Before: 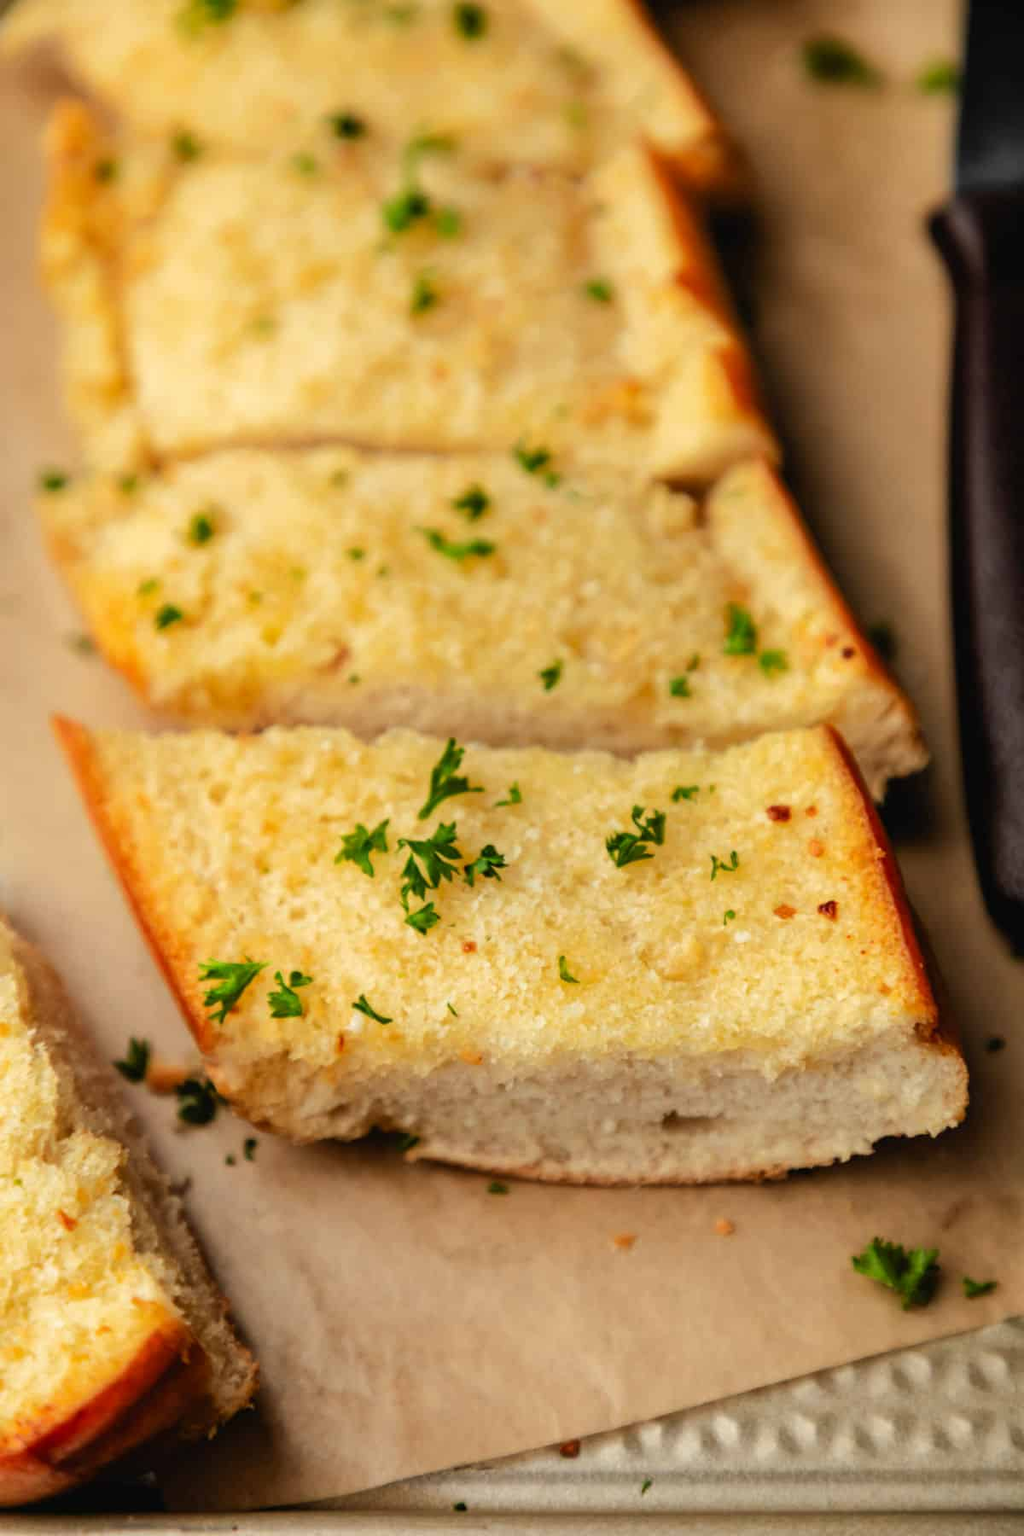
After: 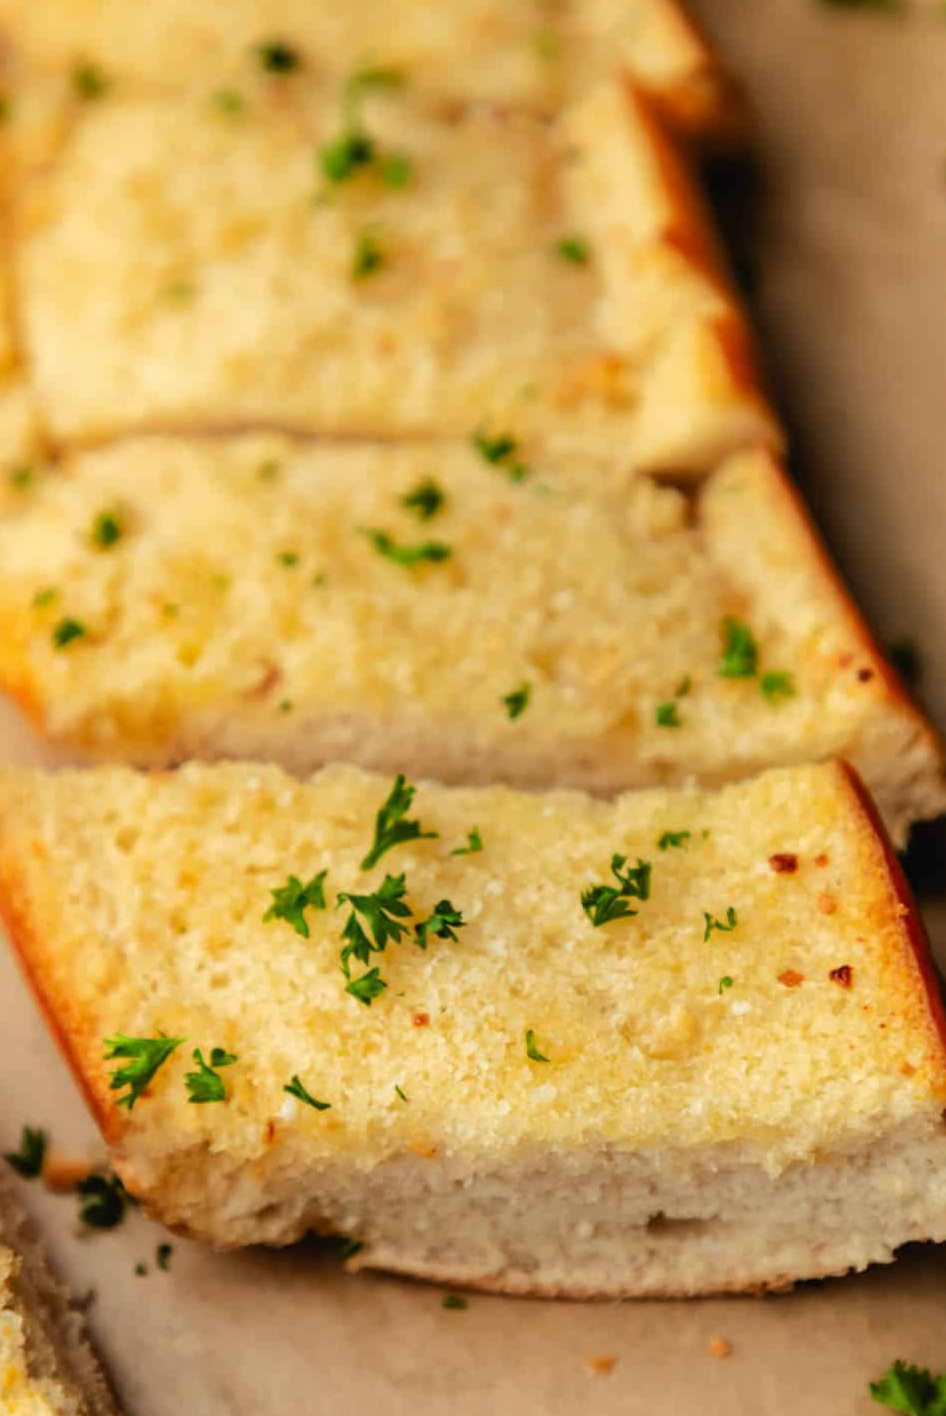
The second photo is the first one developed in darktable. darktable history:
crop and rotate: left 10.77%, top 5.02%, right 10.327%, bottom 16.294%
